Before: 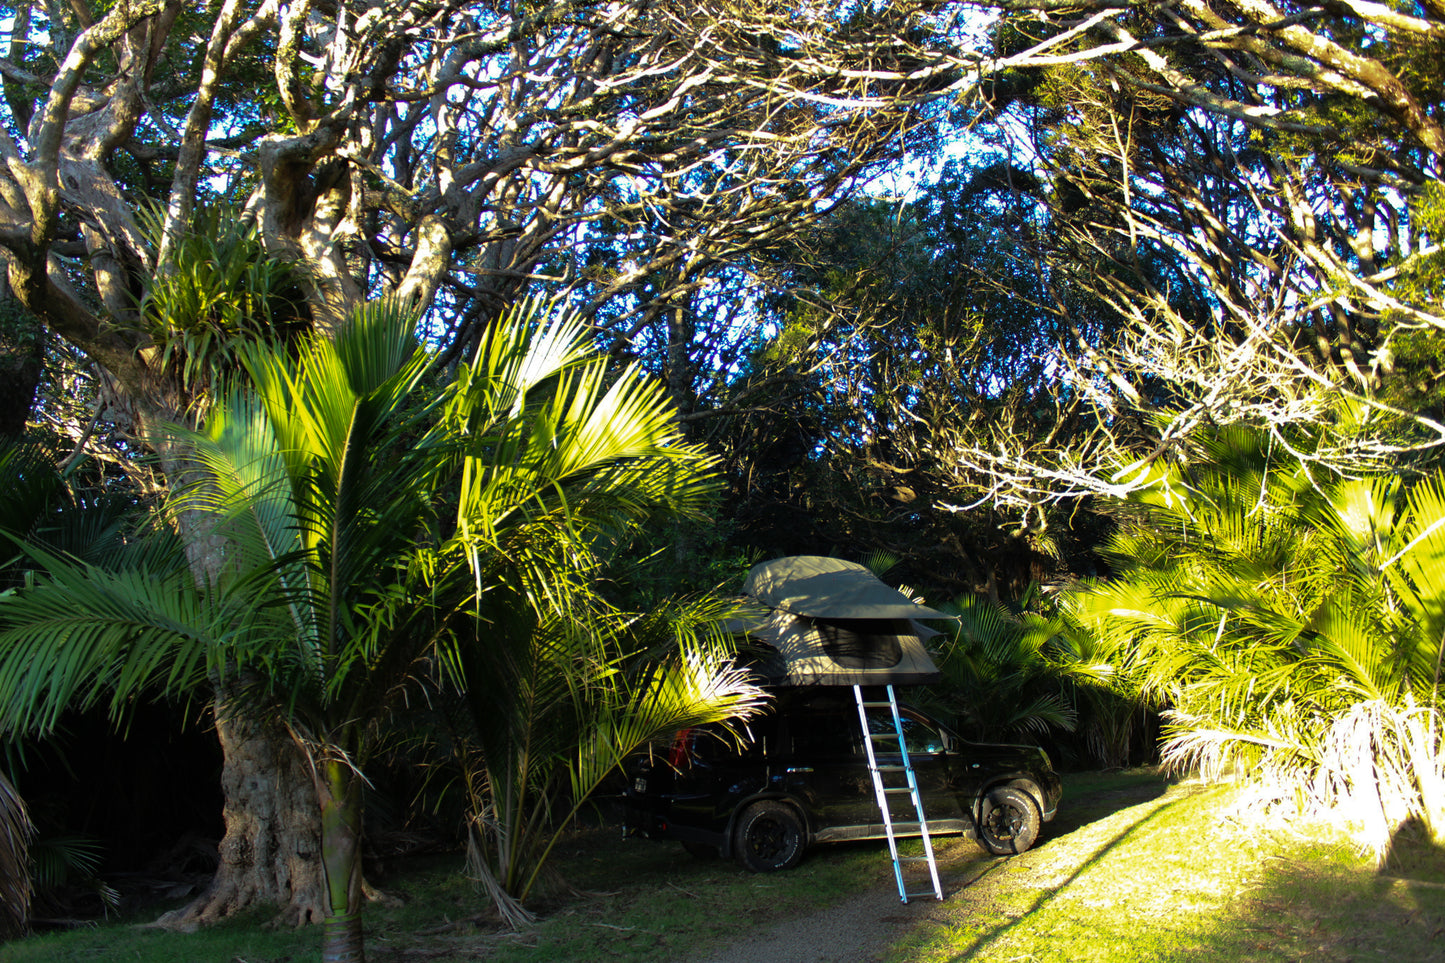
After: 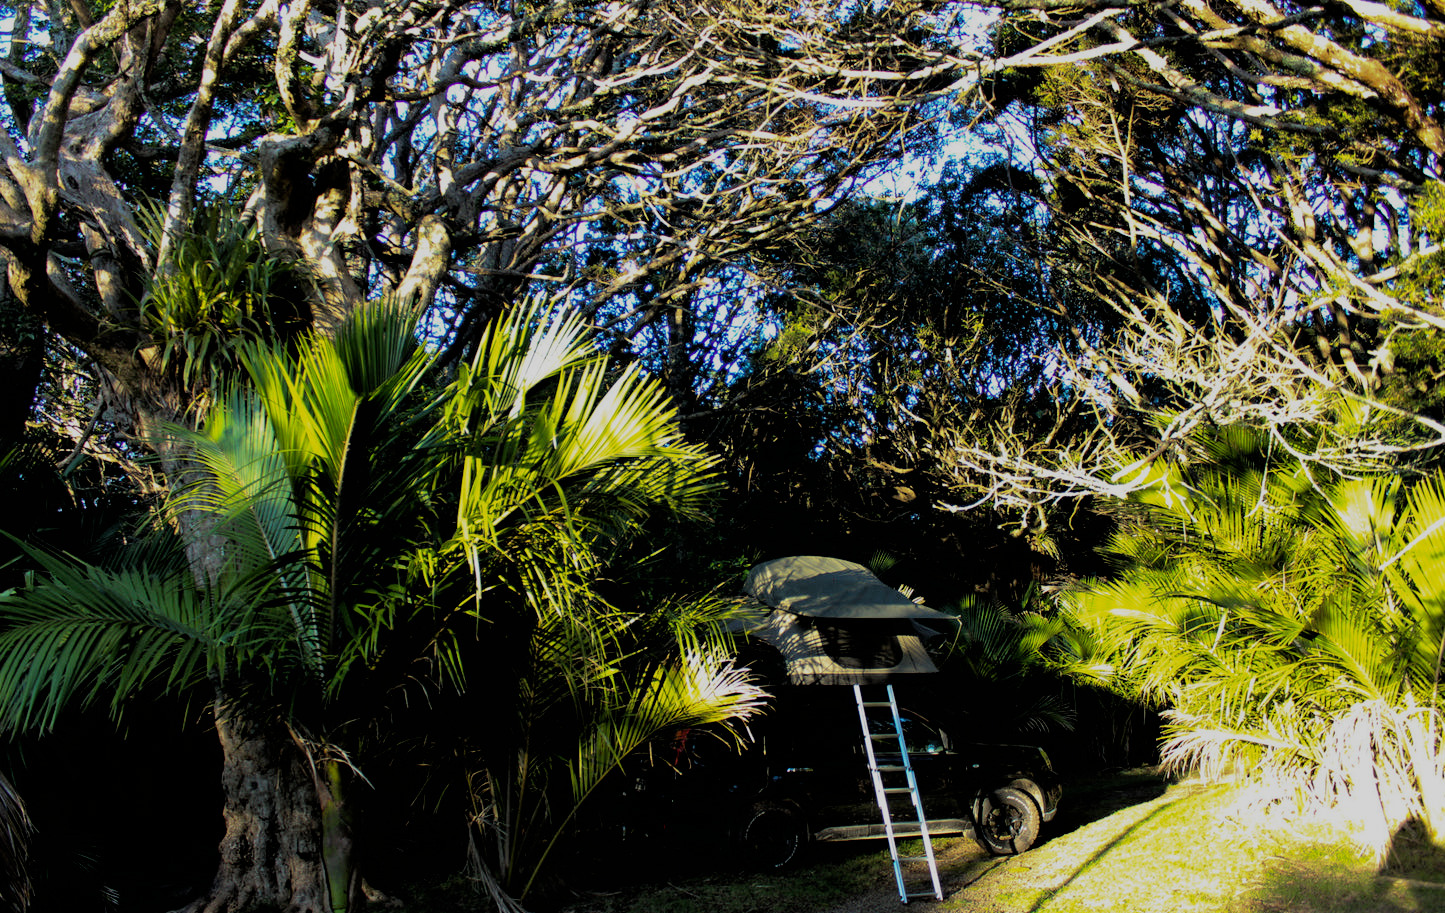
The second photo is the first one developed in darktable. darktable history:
haze removal: strength 0.1, compatibility mode true, adaptive false
crop and rotate: top 0%, bottom 5.097%
filmic rgb: black relative exposure -4.38 EV, white relative exposure 4.56 EV, hardness 2.37, contrast 1.05
